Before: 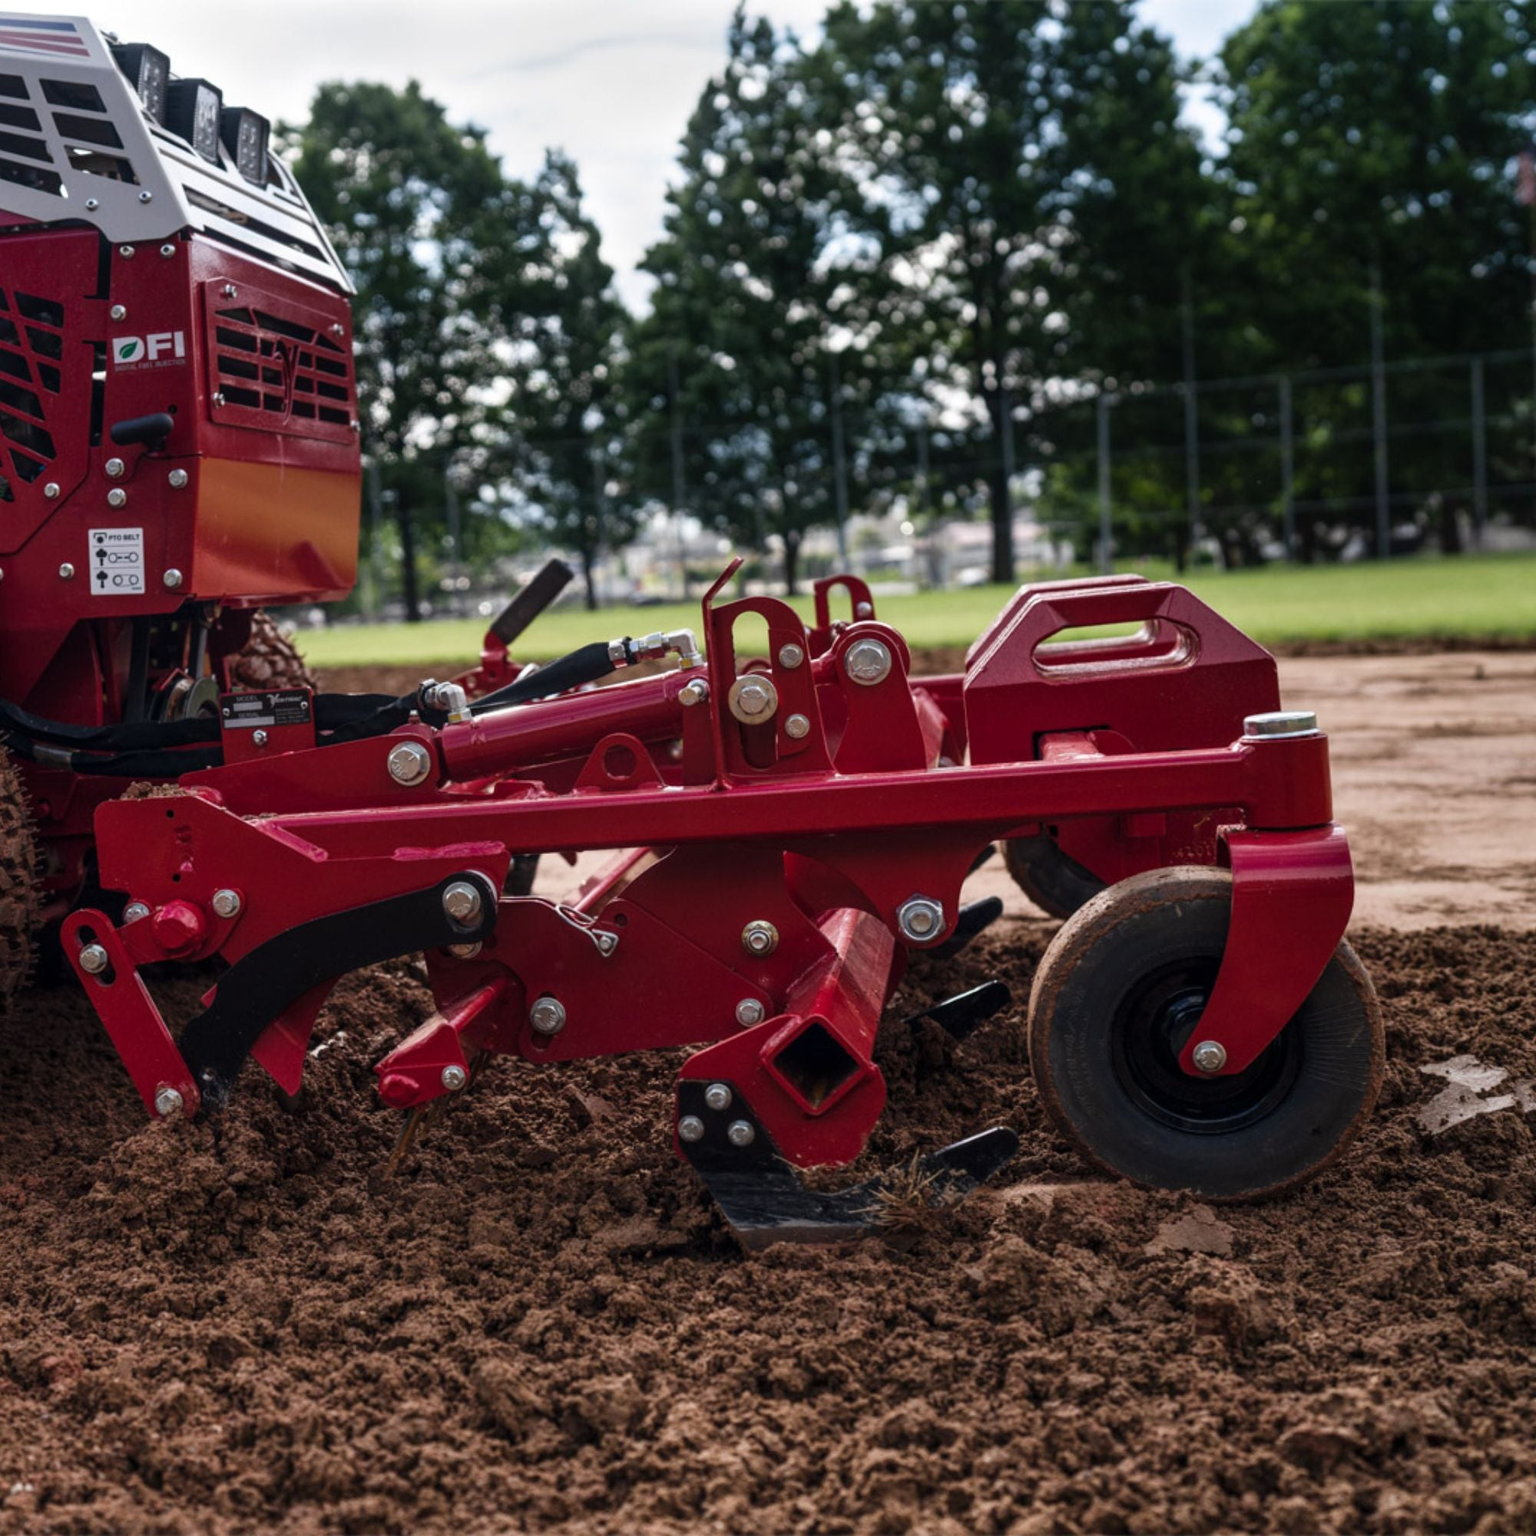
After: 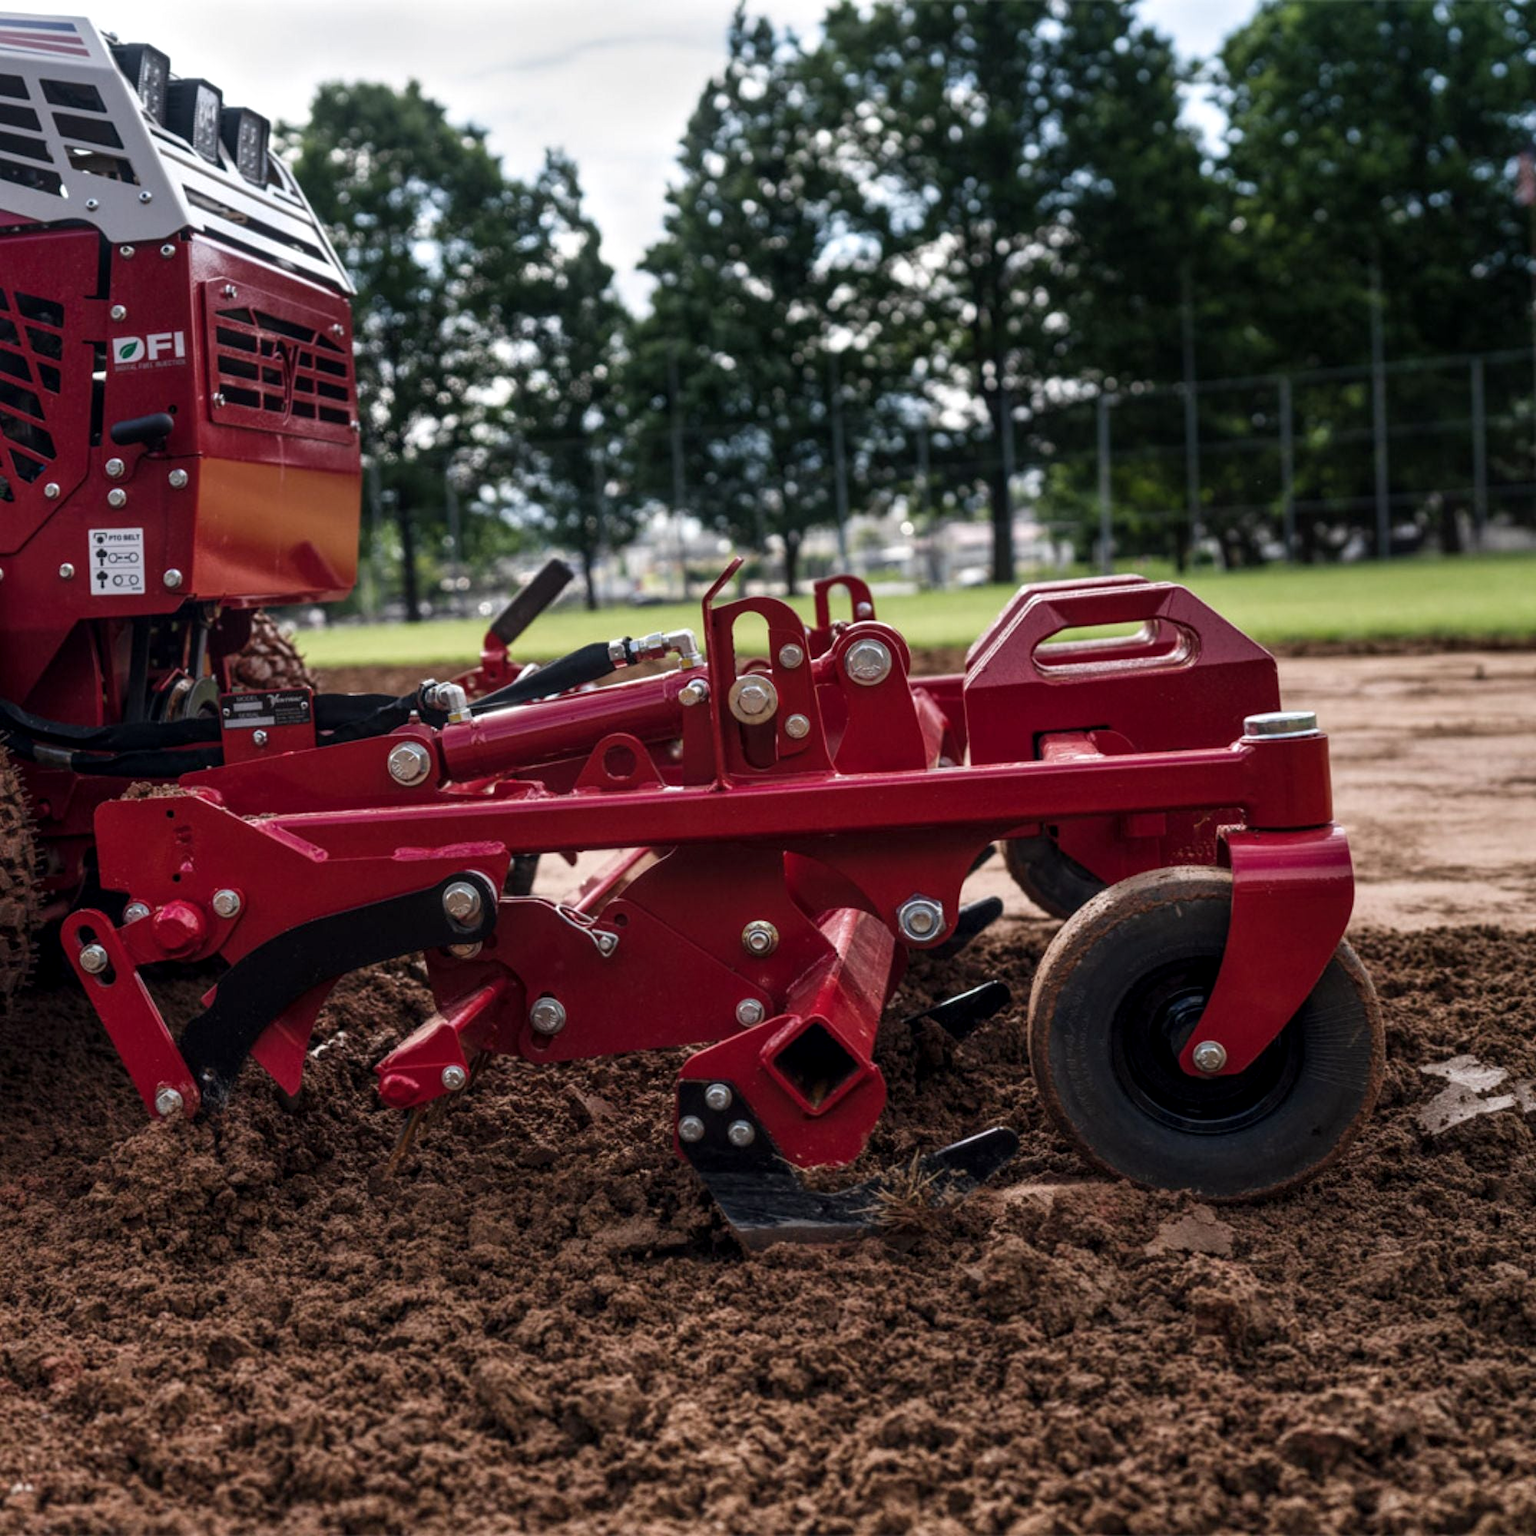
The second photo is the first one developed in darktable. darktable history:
local contrast: highlights 104%, shadows 98%, detail 119%, midtone range 0.2
